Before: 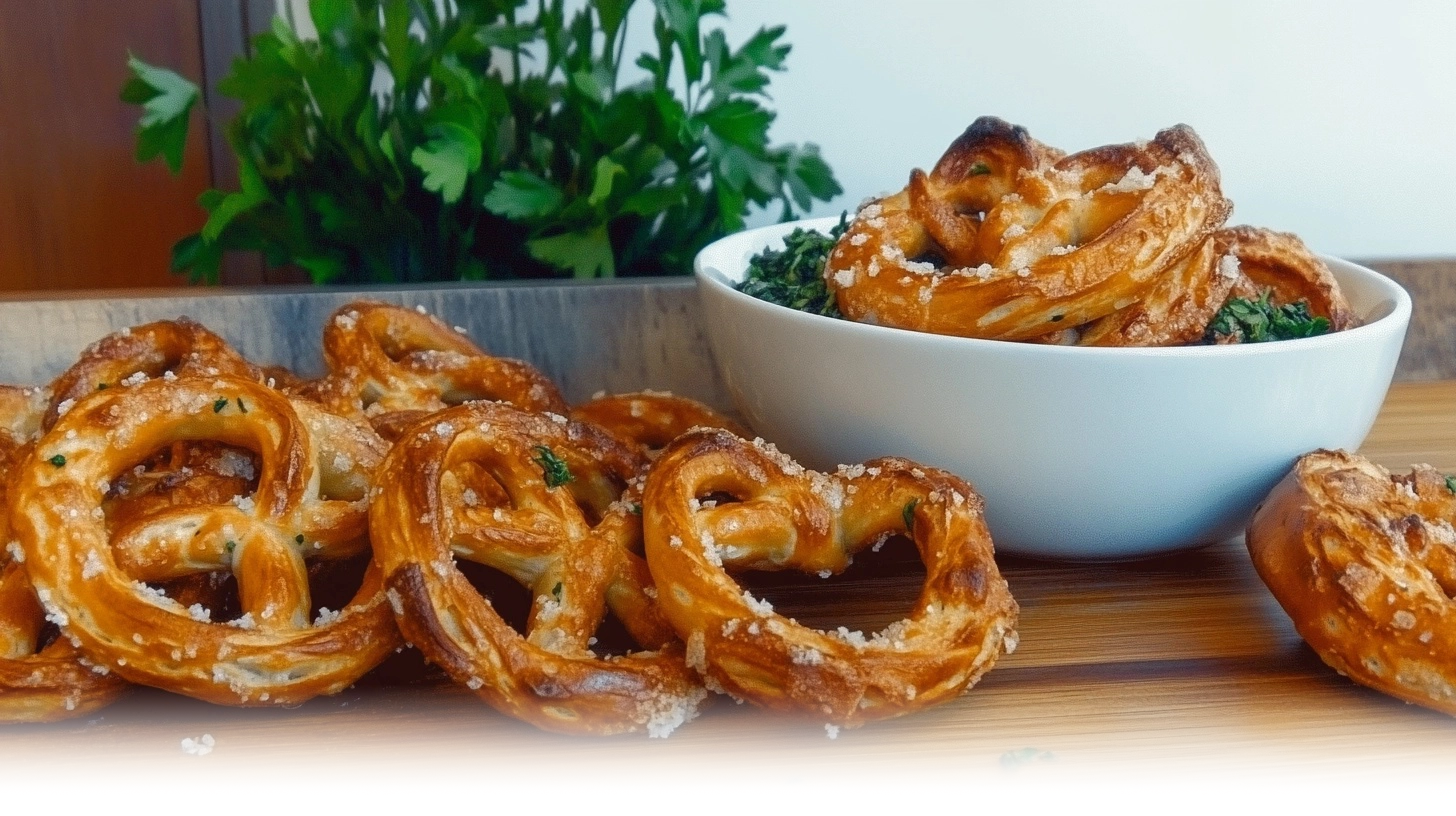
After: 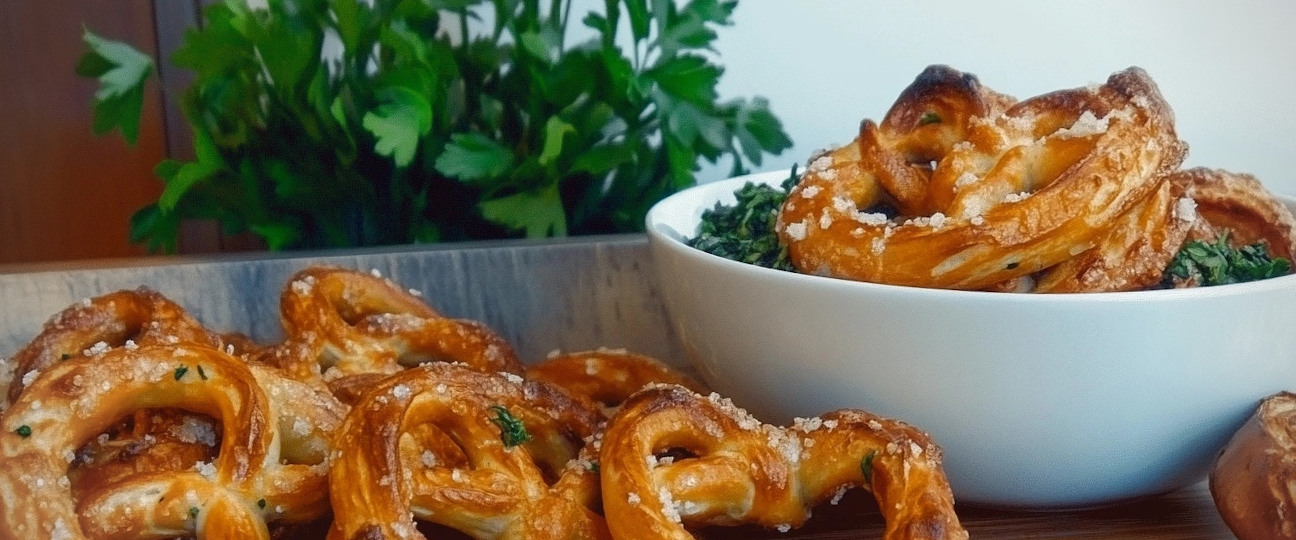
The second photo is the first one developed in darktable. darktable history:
crop: left 1.509%, top 3.452%, right 7.696%, bottom 28.452%
rotate and perspective: rotation -1.32°, lens shift (horizontal) -0.031, crop left 0.015, crop right 0.985, crop top 0.047, crop bottom 0.982
vignetting: width/height ratio 1.094
